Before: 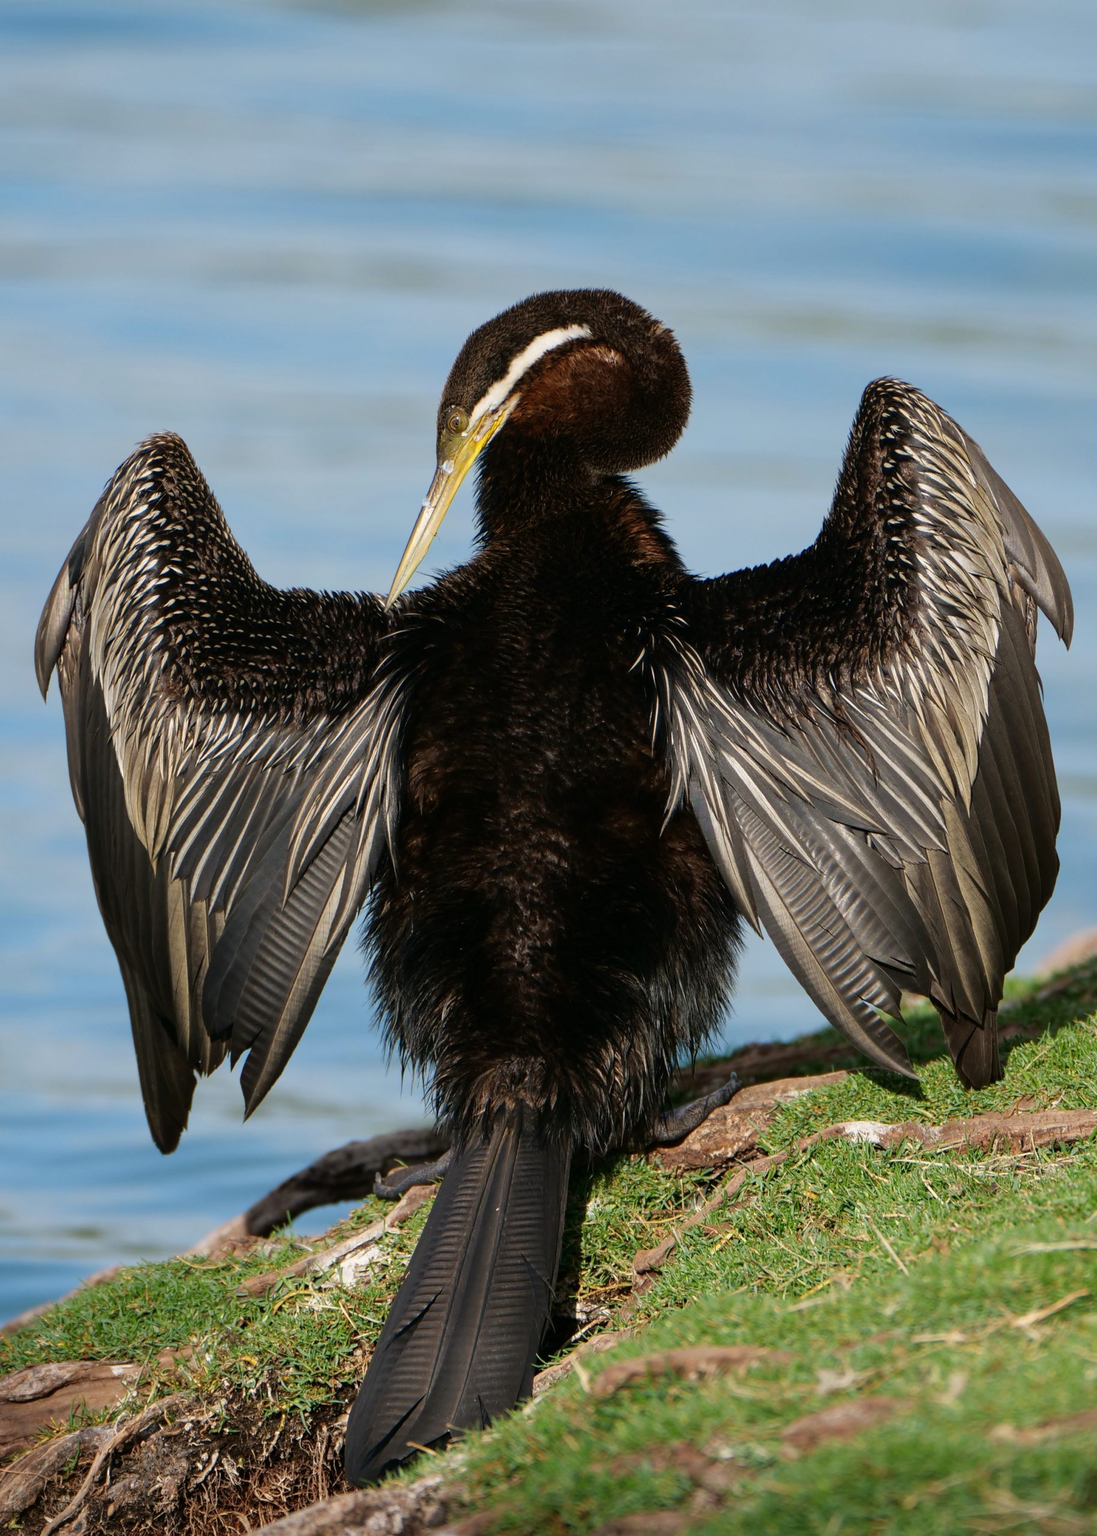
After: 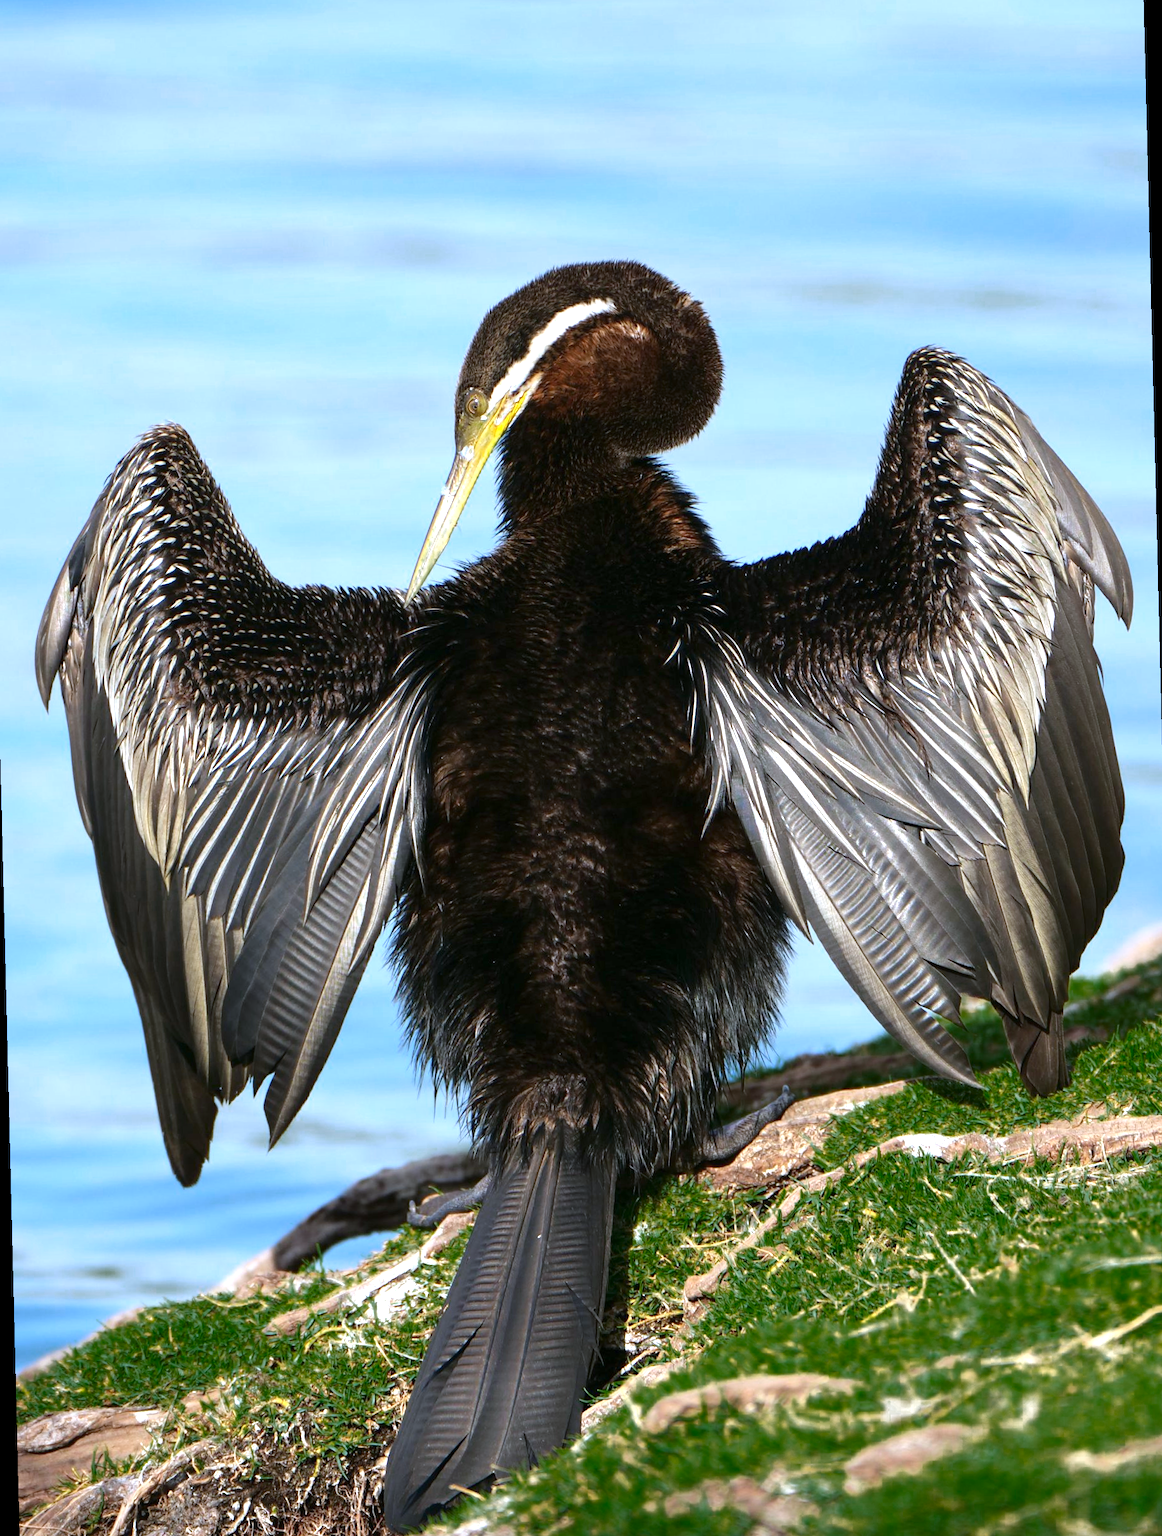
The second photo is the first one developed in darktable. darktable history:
color zones: curves: ch0 [(0.25, 0.5) (0.347, 0.092) (0.75, 0.5)]; ch1 [(0.25, 0.5) (0.33, 0.51) (0.75, 0.5)]
white balance: red 0.931, blue 1.11
rotate and perspective: rotation -1.42°, crop left 0.016, crop right 0.984, crop top 0.035, crop bottom 0.965
tone equalizer: on, module defaults
exposure: exposure 1 EV, compensate highlight preservation false
